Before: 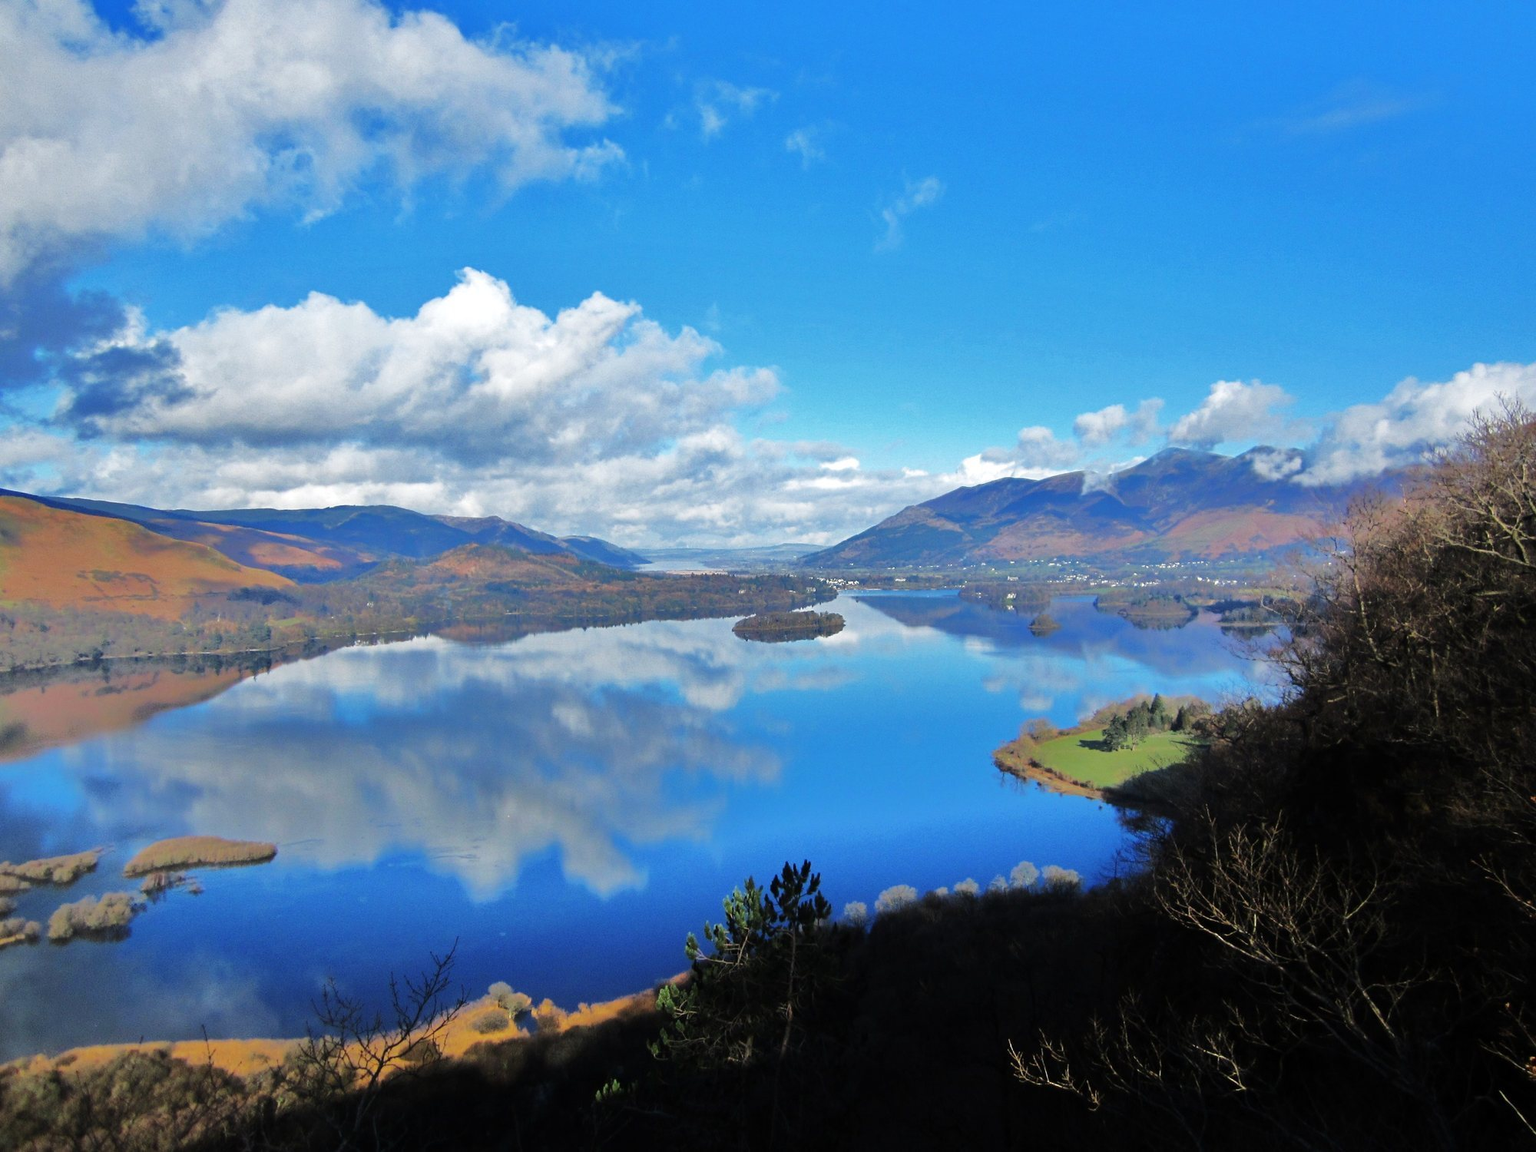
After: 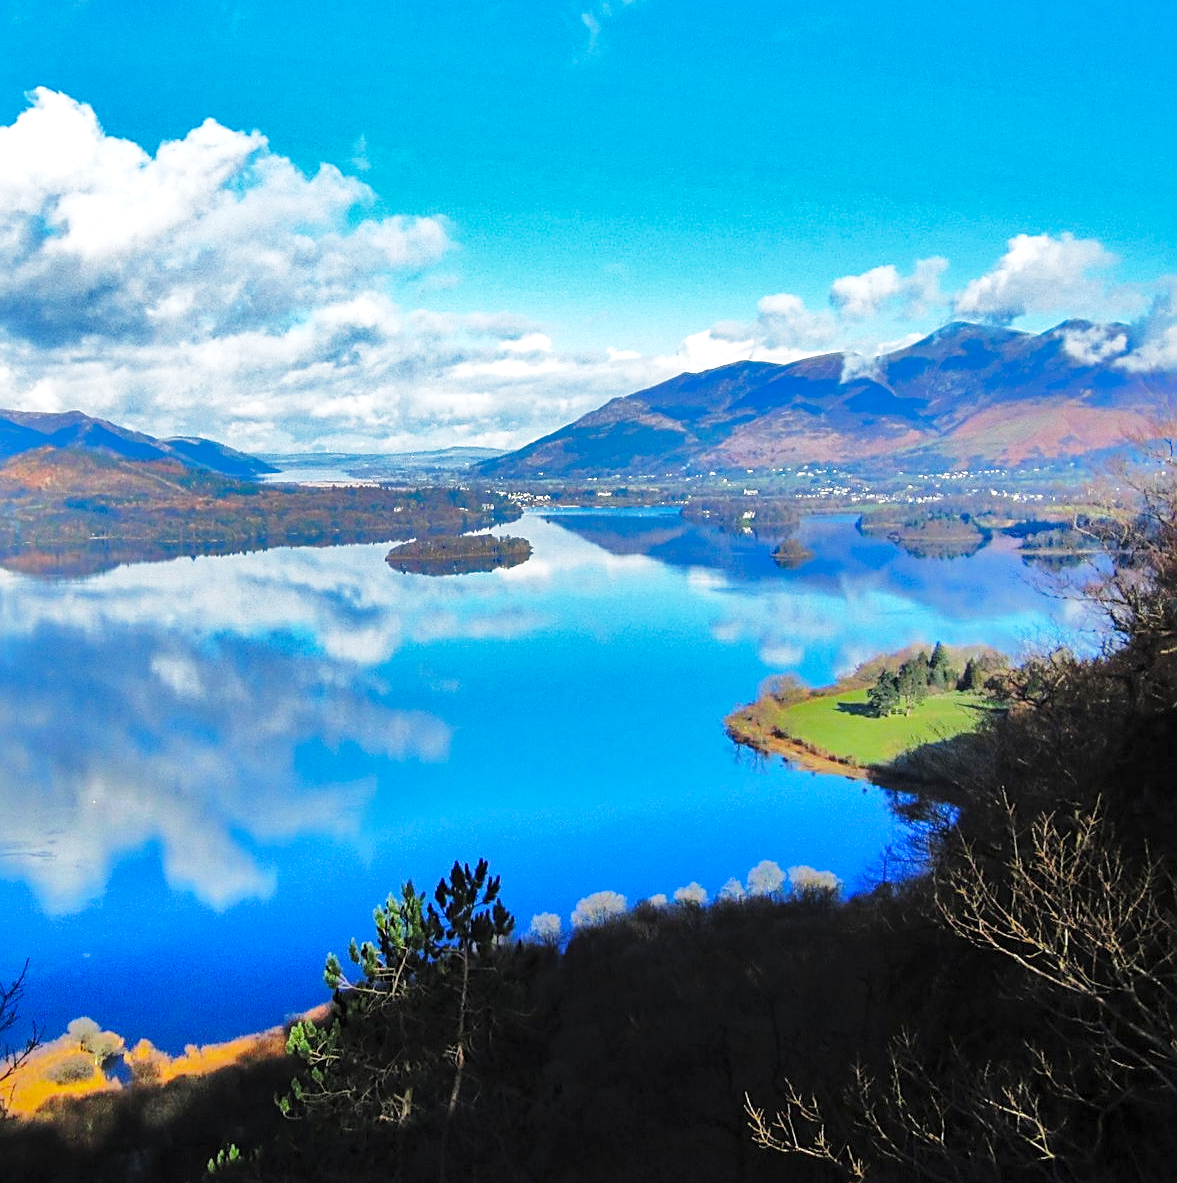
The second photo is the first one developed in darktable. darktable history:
contrast brightness saturation: contrast 0.071, brightness 0.084, saturation 0.179
crop and rotate: left 28.433%, top 17.404%, right 12.678%, bottom 3.713%
local contrast: on, module defaults
base curve: curves: ch0 [(0, 0) (0.028, 0.03) (0.121, 0.232) (0.46, 0.748) (0.859, 0.968) (1, 1)], preserve colors none
shadows and highlights: shadows 39.49, highlights -59.9
exposure: compensate highlight preservation false
sharpen: on, module defaults
